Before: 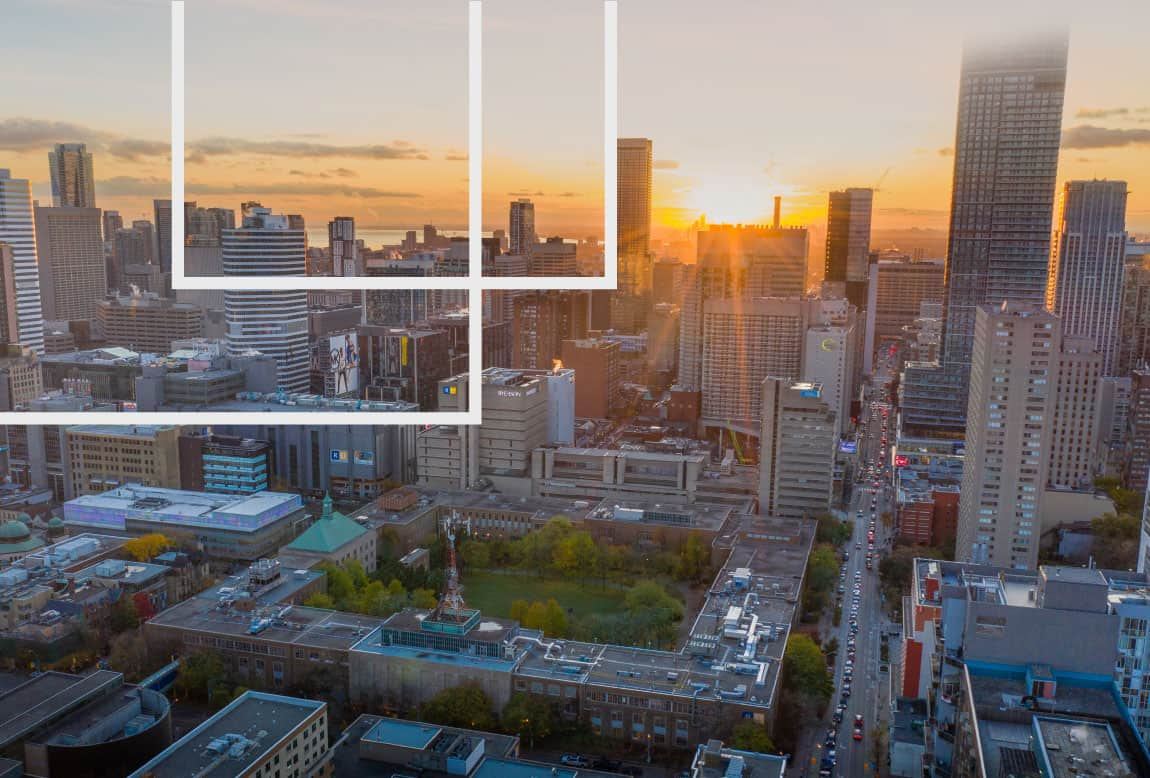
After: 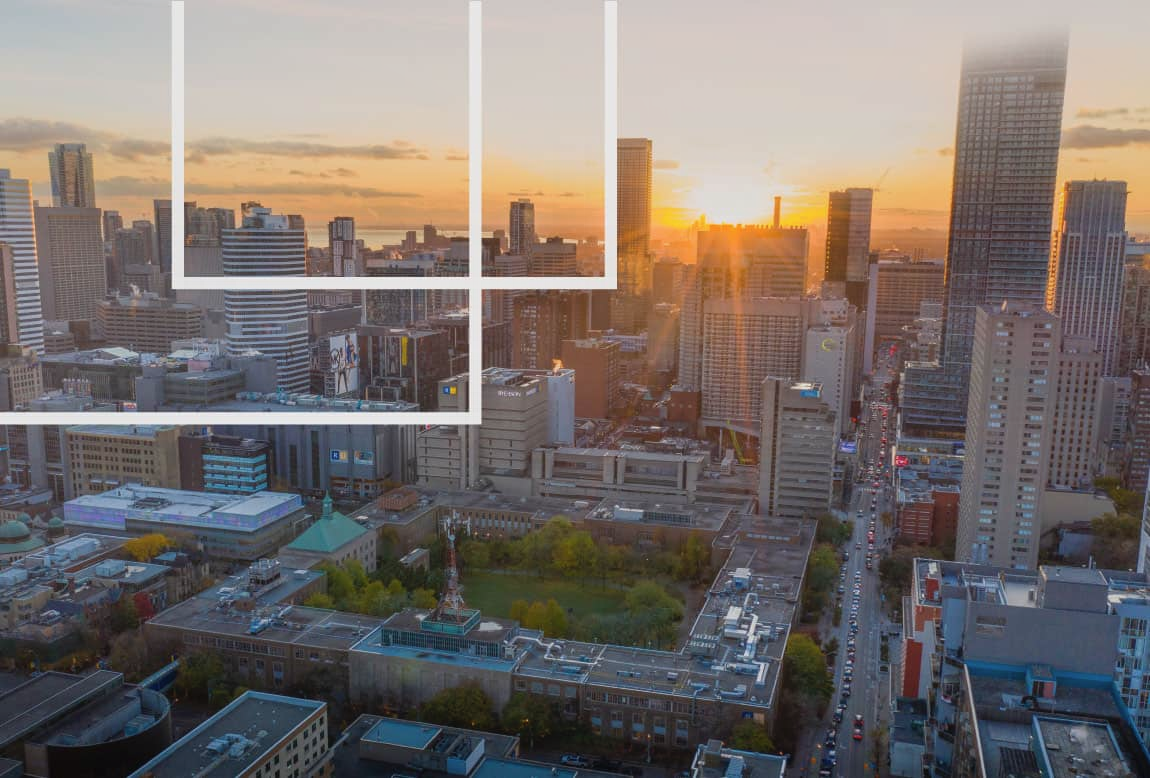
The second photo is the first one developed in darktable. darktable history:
contrast brightness saturation: contrast 0.01, saturation -0.05
contrast equalizer: octaves 7, y [[0.6 ×6], [0.55 ×6], [0 ×6], [0 ×6], [0 ×6]], mix -0.3
